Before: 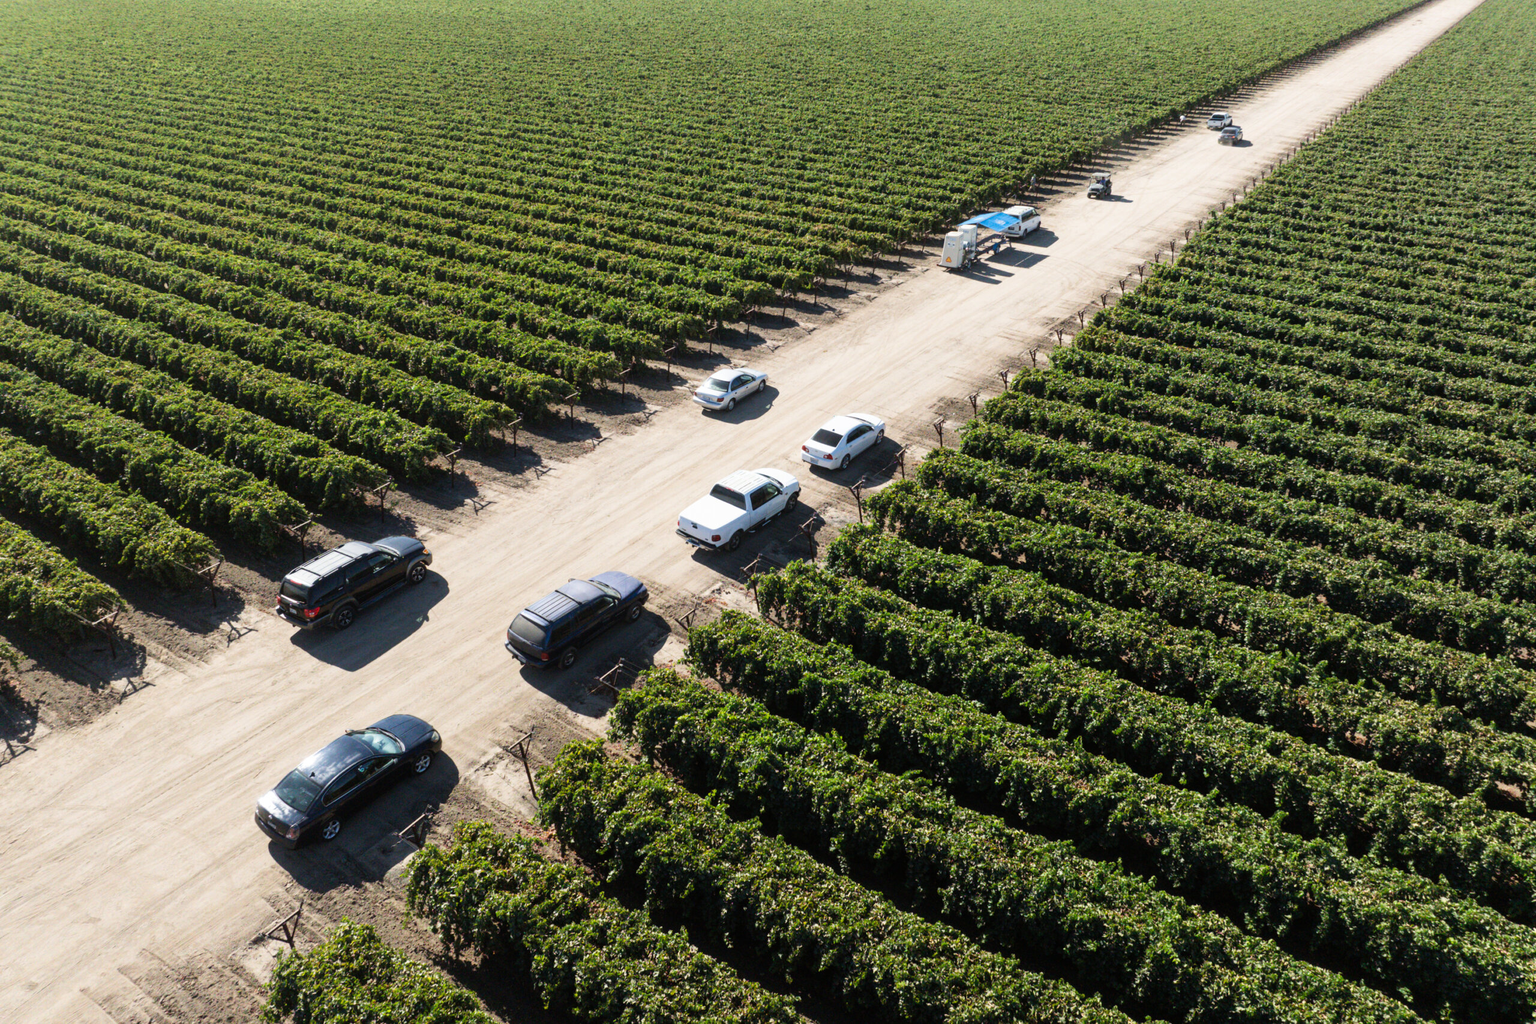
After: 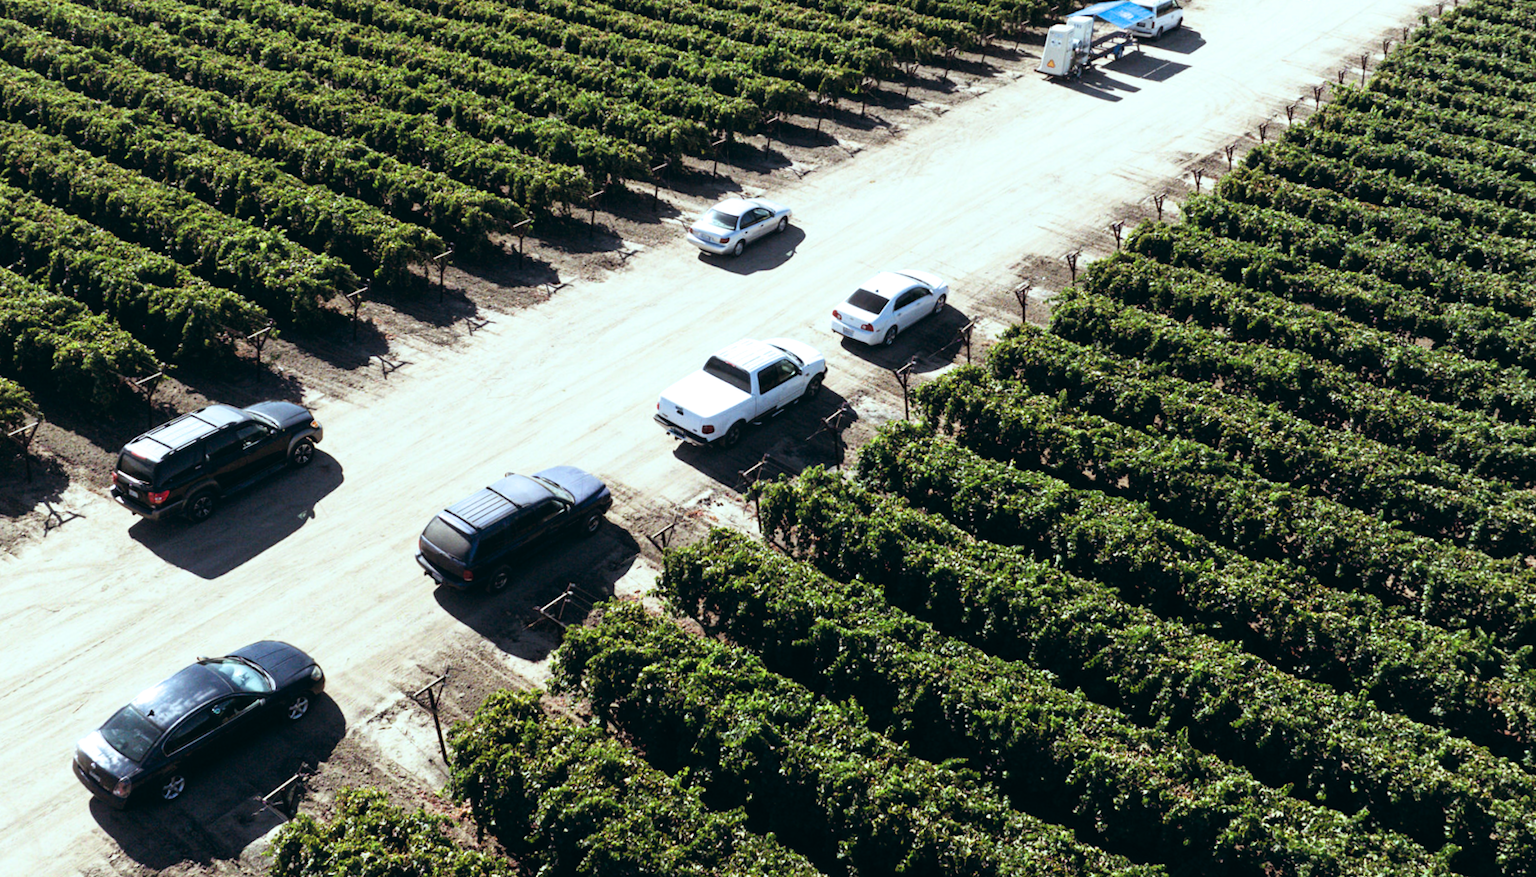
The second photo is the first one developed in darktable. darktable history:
crop and rotate: angle -3.37°, left 9.79%, top 20.73%, right 12.42%, bottom 11.82%
rotate and perspective: lens shift (vertical) 0.048, lens shift (horizontal) -0.024, automatic cropping off
color balance: lift [1.003, 0.993, 1.001, 1.007], gamma [1.018, 1.072, 0.959, 0.928], gain [0.974, 0.873, 1.031, 1.127]
filmic rgb: black relative exposure -9.08 EV, white relative exposure 2.3 EV, hardness 7.49
